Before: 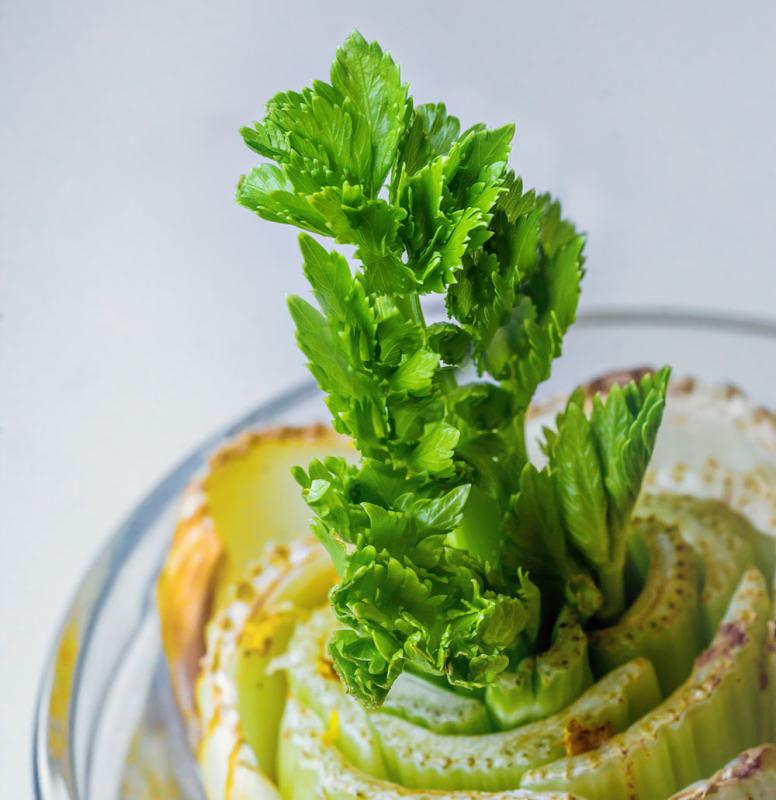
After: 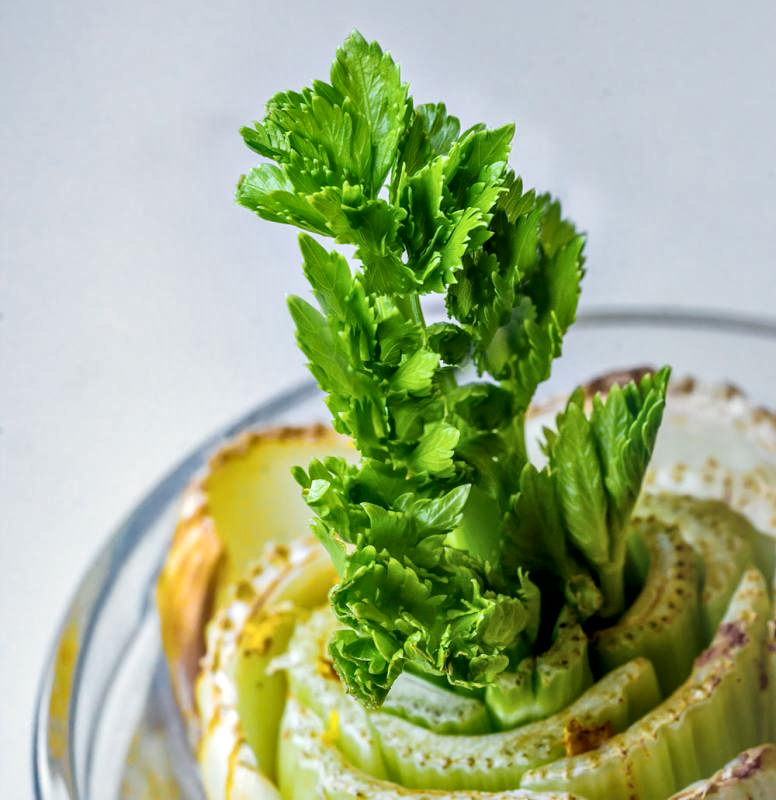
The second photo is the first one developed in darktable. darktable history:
local contrast: mode bilateral grid, contrast 25, coarseness 48, detail 151%, midtone range 0.2
